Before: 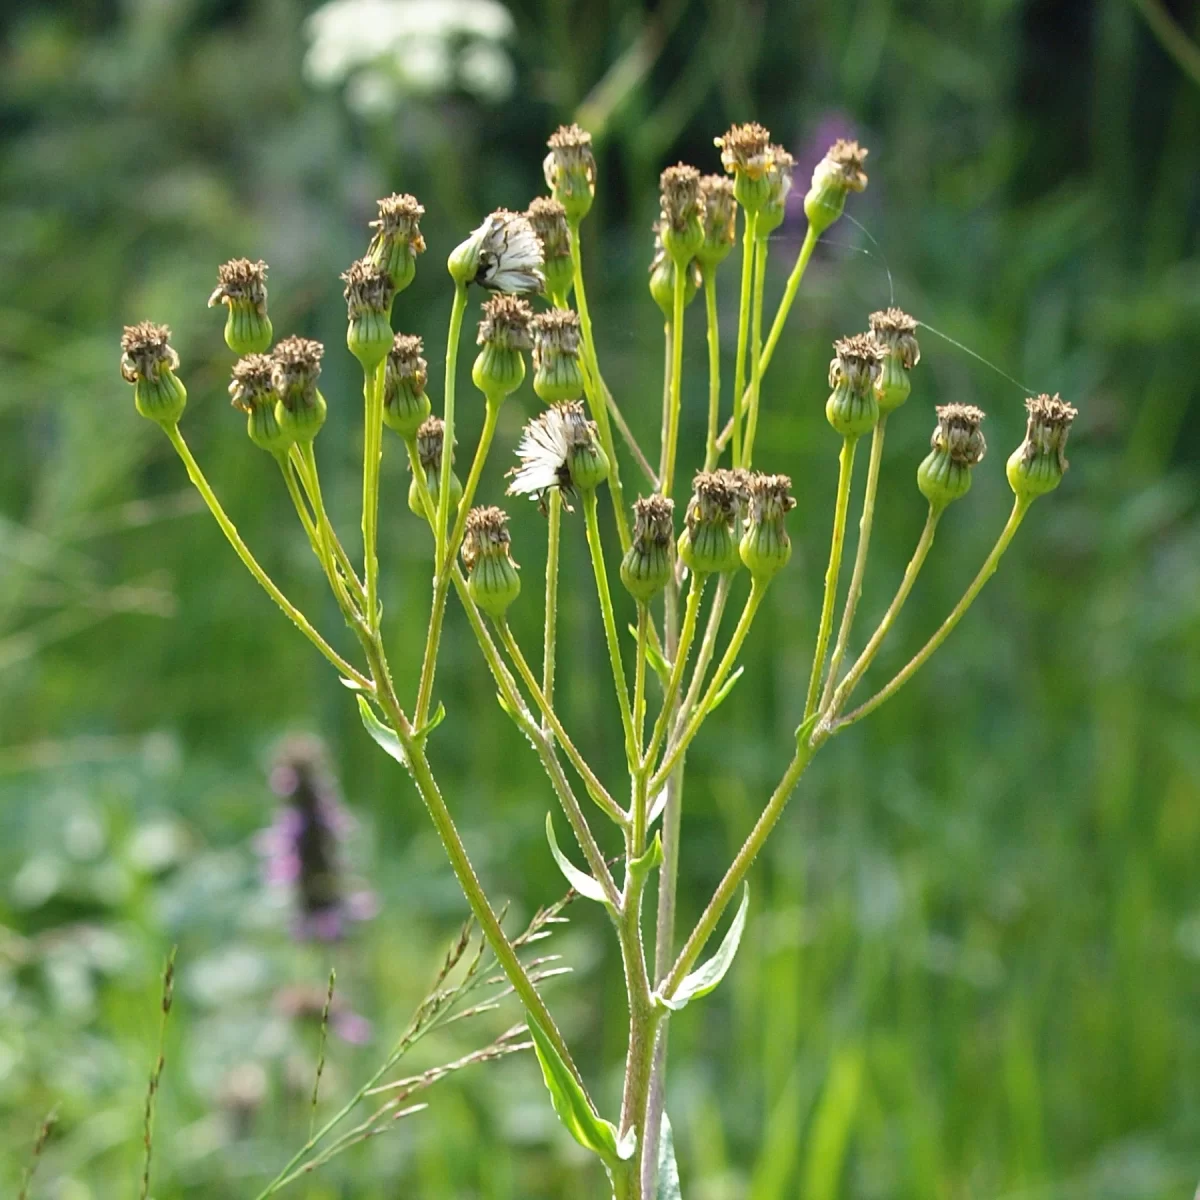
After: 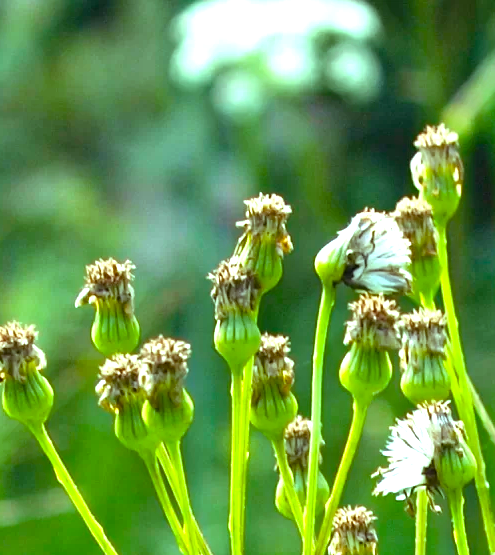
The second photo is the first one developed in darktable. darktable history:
color balance rgb: shadows lift › chroma 3.042%, shadows lift › hue 281.45°, highlights gain › chroma 4.039%, highlights gain › hue 199°, perceptual saturation grading › global saturation 20.292%, perceptual saturation grading › highlights -19.773%, perceptual saturation grading › shadows 29.625%, perceptual brilliance grading › global brilliance 25.34%, global vibrance 20%
crop and rotate: left 11.085%, top 0.071%, right 47.585%, bottom 53.672%
